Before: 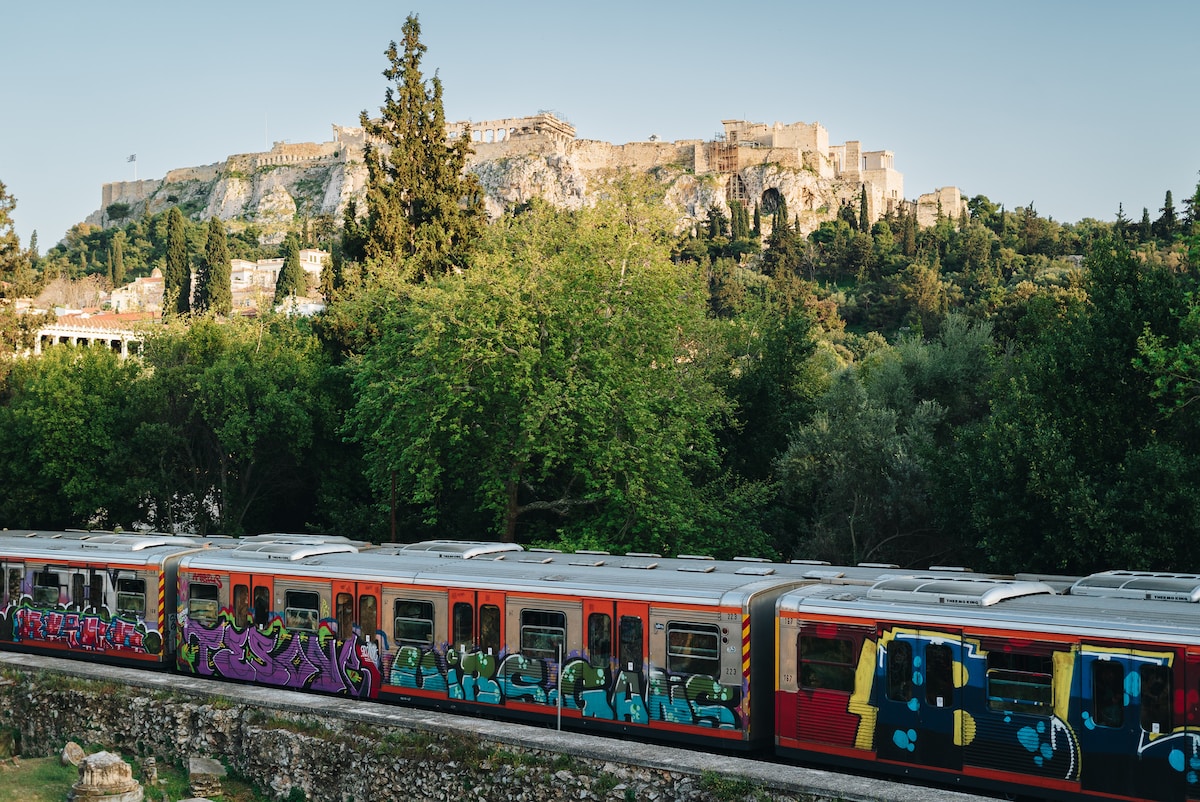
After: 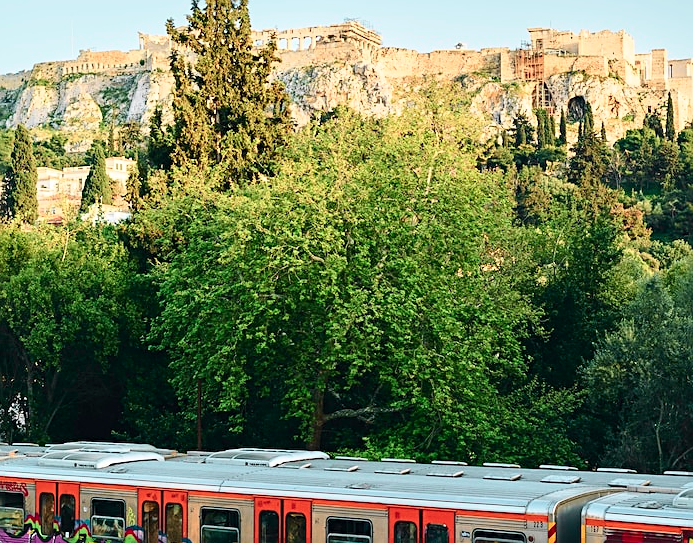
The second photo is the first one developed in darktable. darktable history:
tone curve: curves: ch0 [(0, 0) (0.051, 0.047) (0.102, 0.099) (0.258, 0.29) (0.442, 0.527) (0.695, 0.804) (0.88, 0.952) (1, 1)]; ch1 [(0, 0) (0.339, 0.298) (0.402, 0.363) (0.444, 0.415) (0.485, 0.469) (0.494, 0.493) (0.504, 0.501) (0.525, 0.534) (0.555, 0.593) (0.594, 0.648) (1, 1)]; ch2 [(0, 0) (0.48, 0.48) (0.504, 0.5) (0.535, 0.557) (0.581, 0.623) (0.649, 0.683) (0.824, 0.815) (1, 1)], color space Lab, independent channels, preserve colors none
crop: left 16.203%, top 11.505%, right 26.031%, bottom 20.789%
sharpen: on, module defaults
